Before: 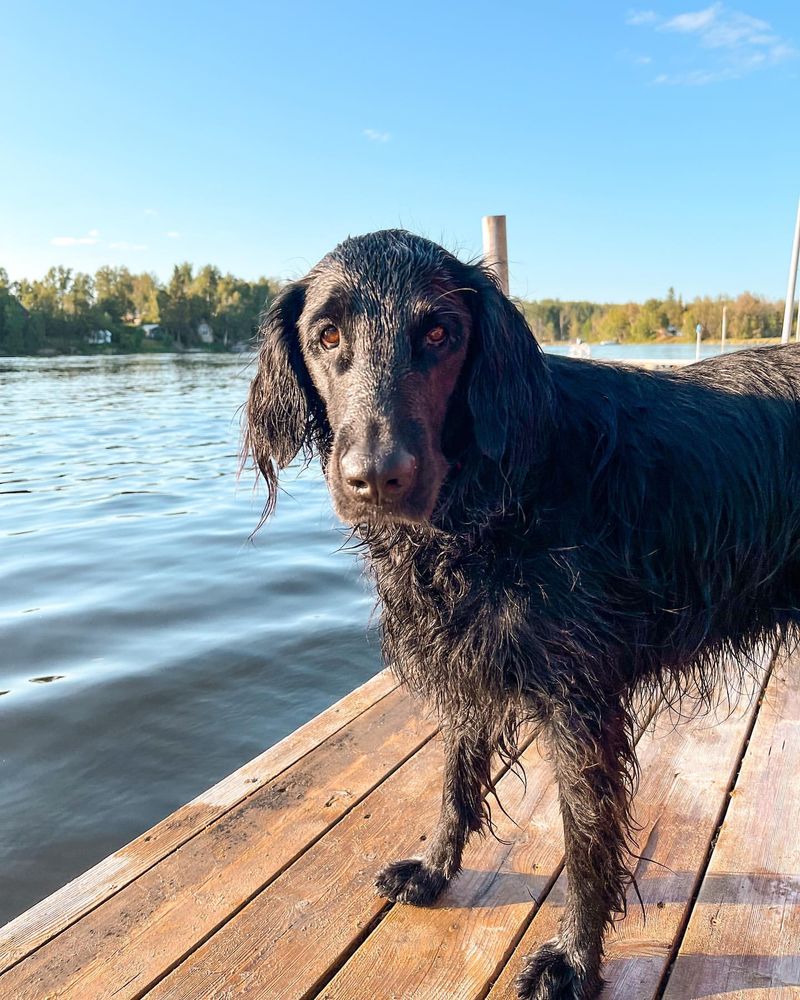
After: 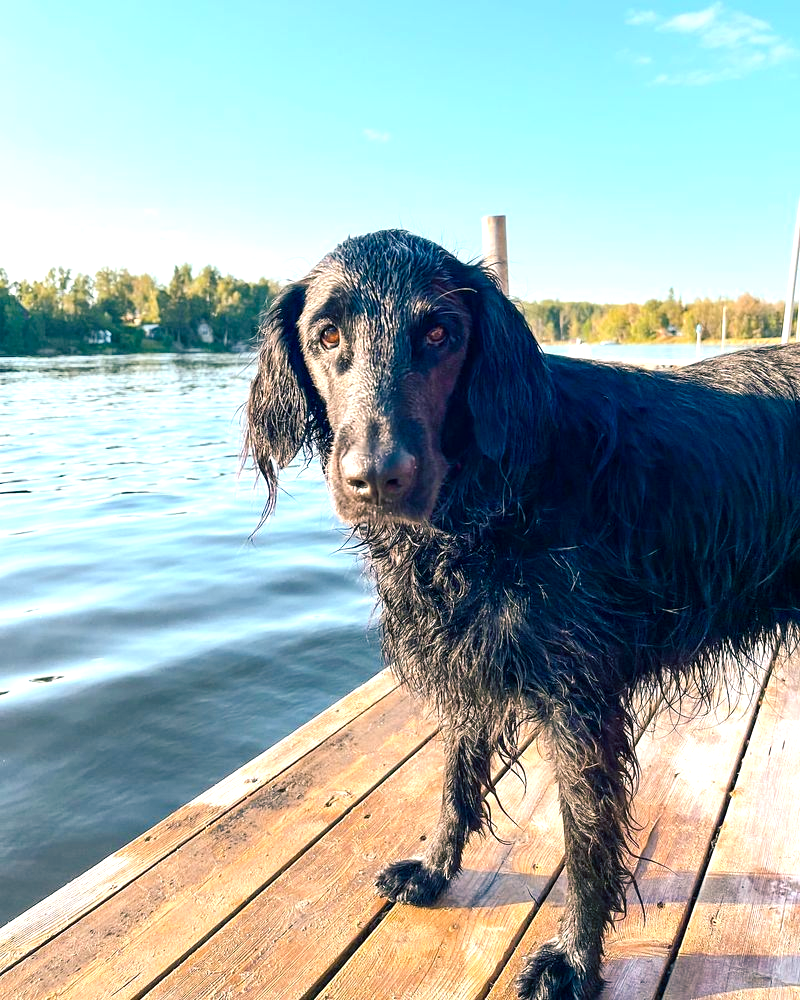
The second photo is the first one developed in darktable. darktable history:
color balance rgb: shadows lift › luminance -28.903%, shadows lift › chroma 9.967%, shadows lift › hue 229.5°, perceptual saturation grading › global saturation 0.897%, perceptual saturation grading › mid-tones 11.498%, global vibrance 19.377%
exposure: exposure 0.582 EV, compensate highlight preservation false
